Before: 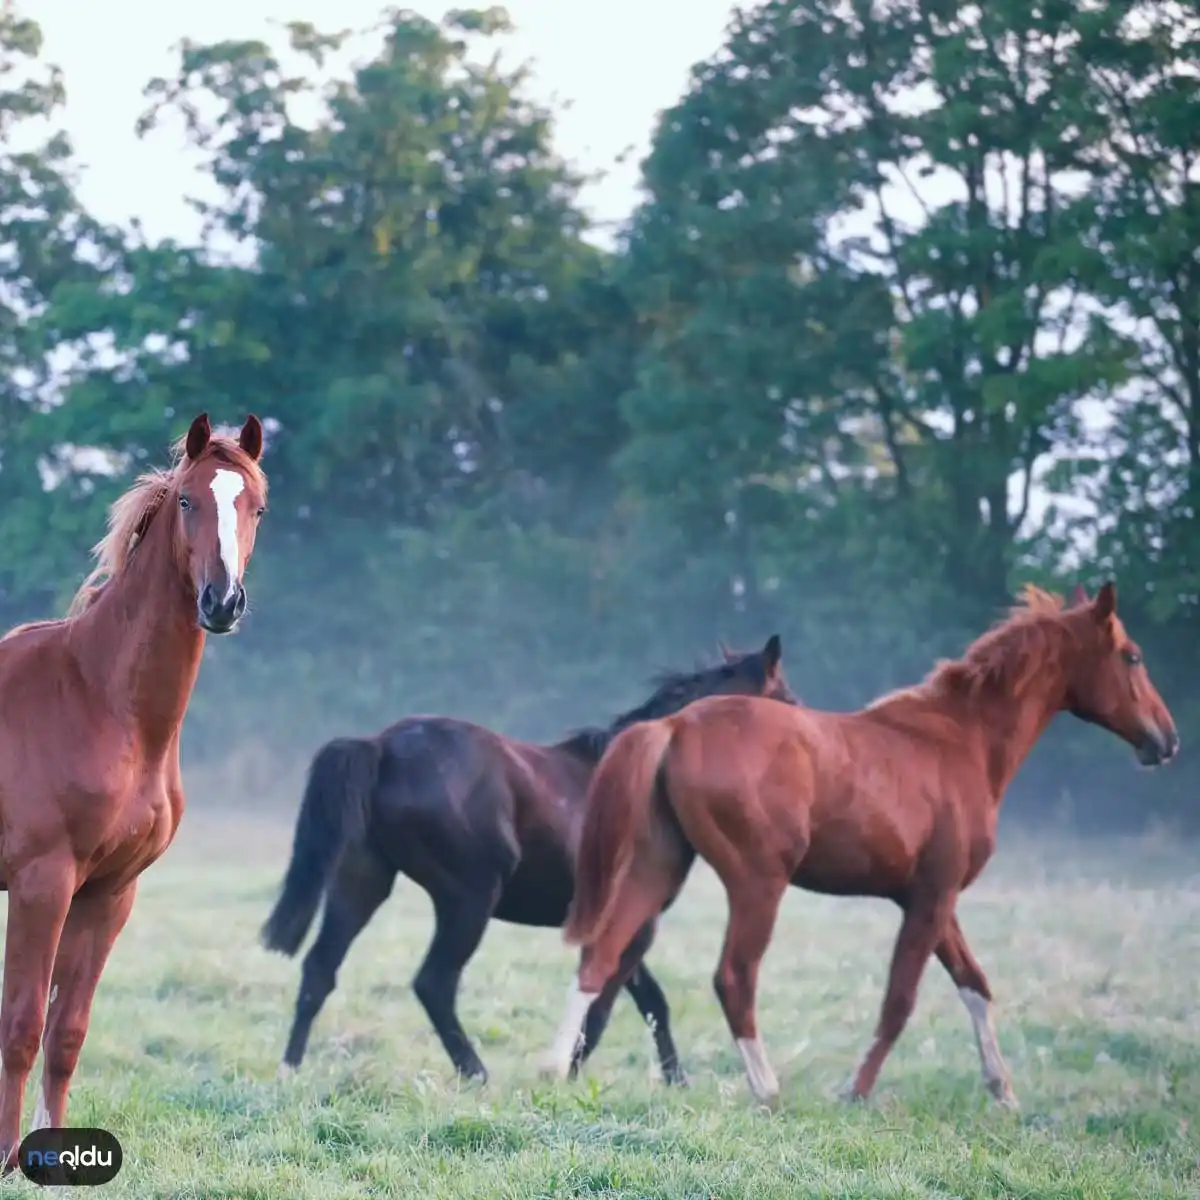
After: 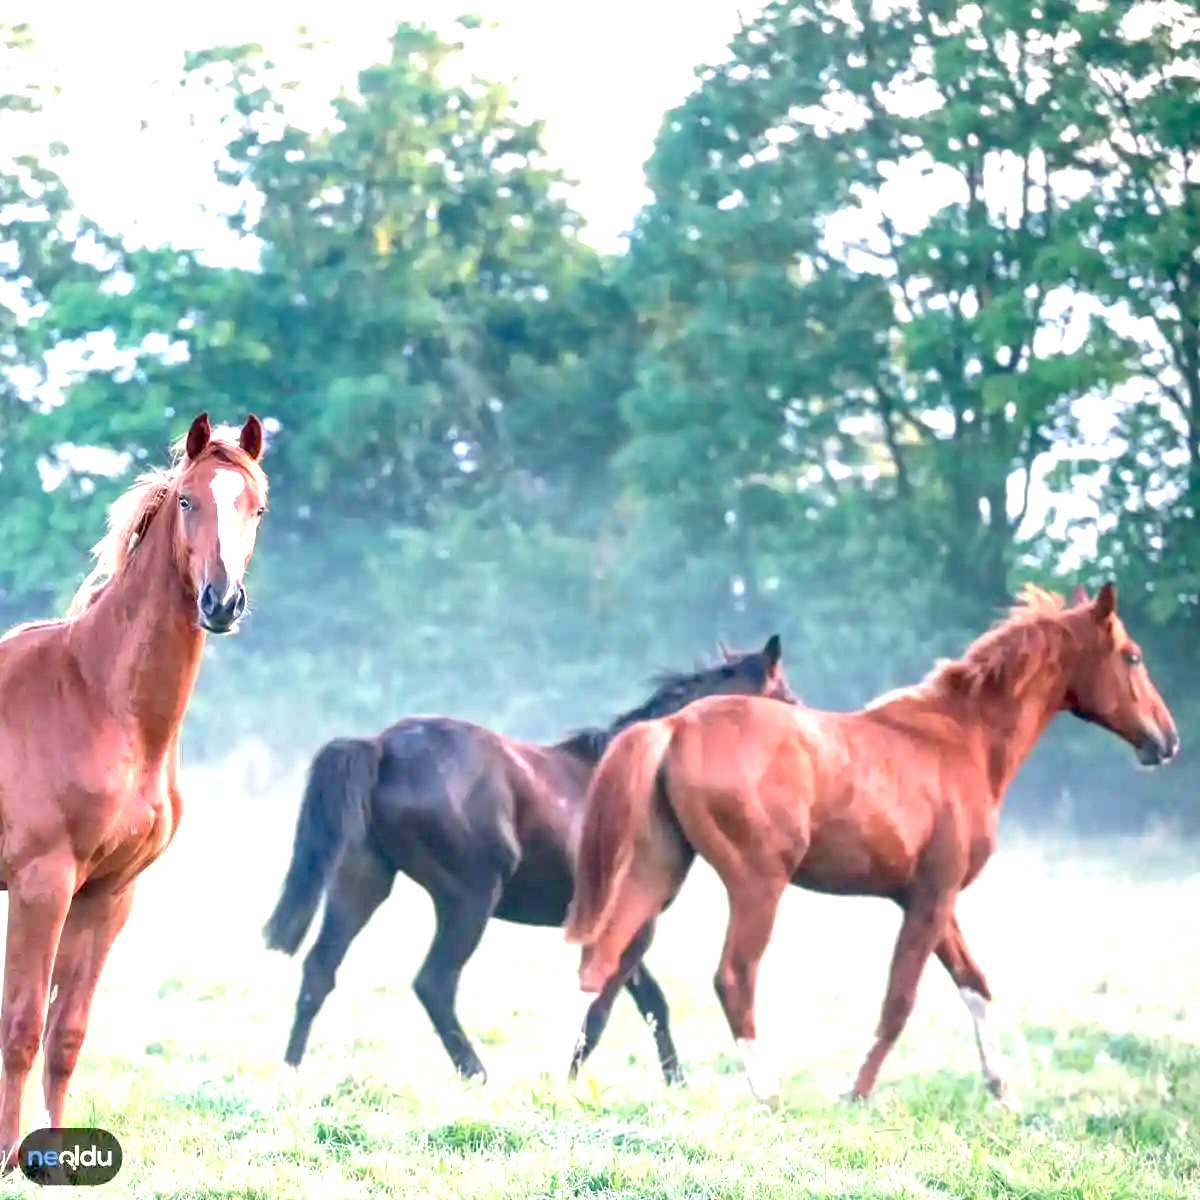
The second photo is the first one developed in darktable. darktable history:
white balance: red 1.029, blue 0.92
local contrast: on, module defaults
exposure: black level correction 0.009, exposure 1.425 EV, compensate highlight preservation false
